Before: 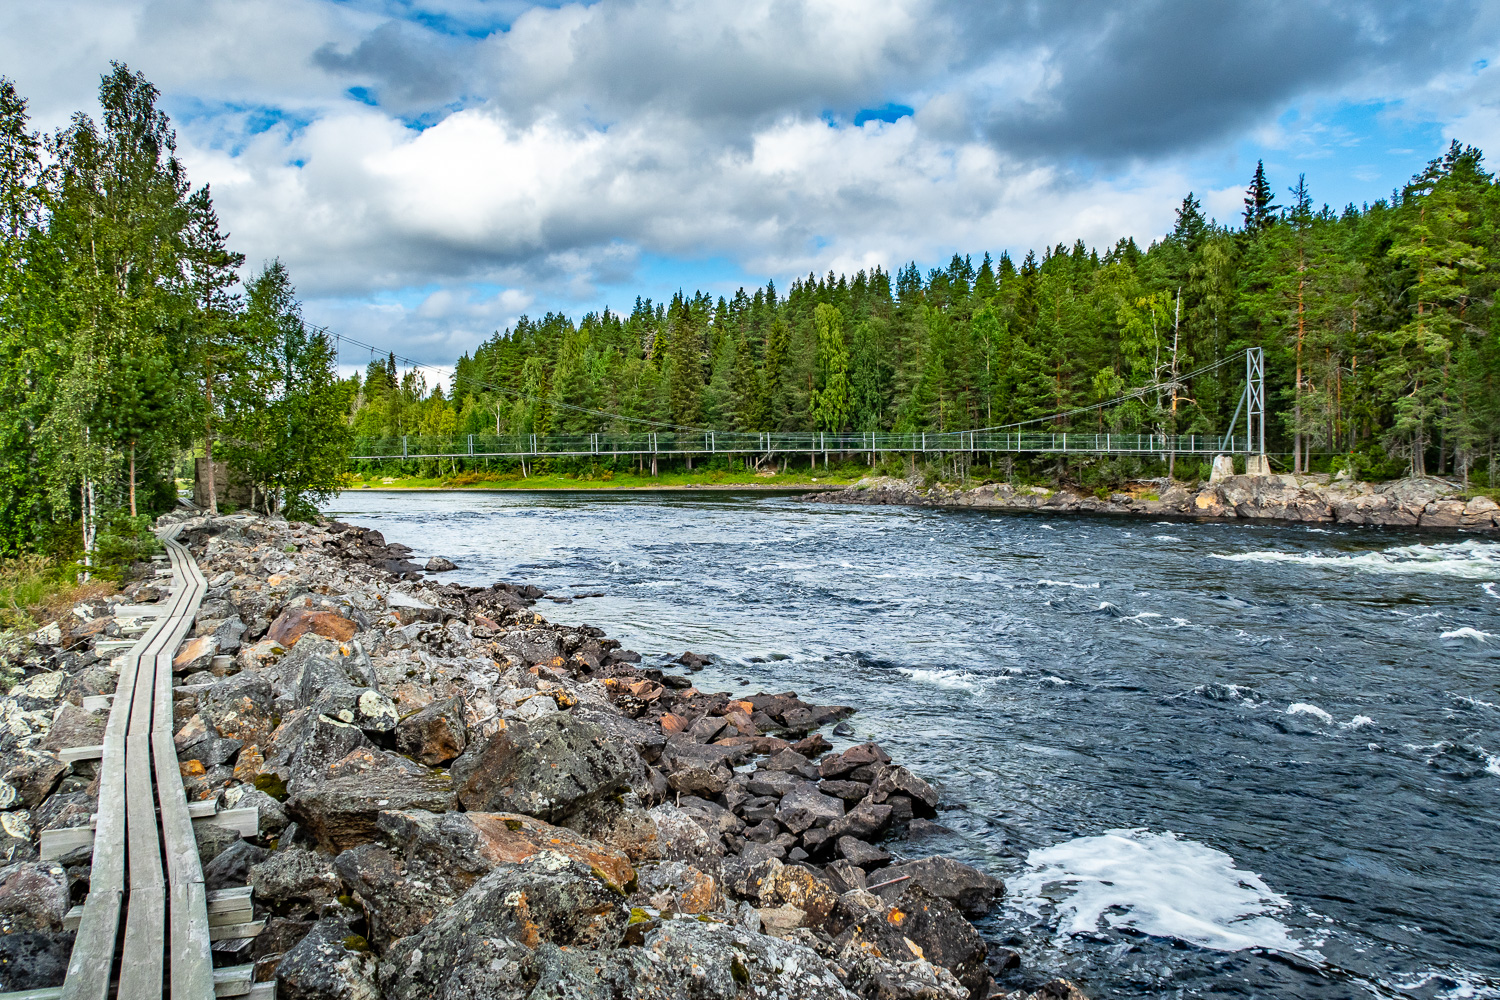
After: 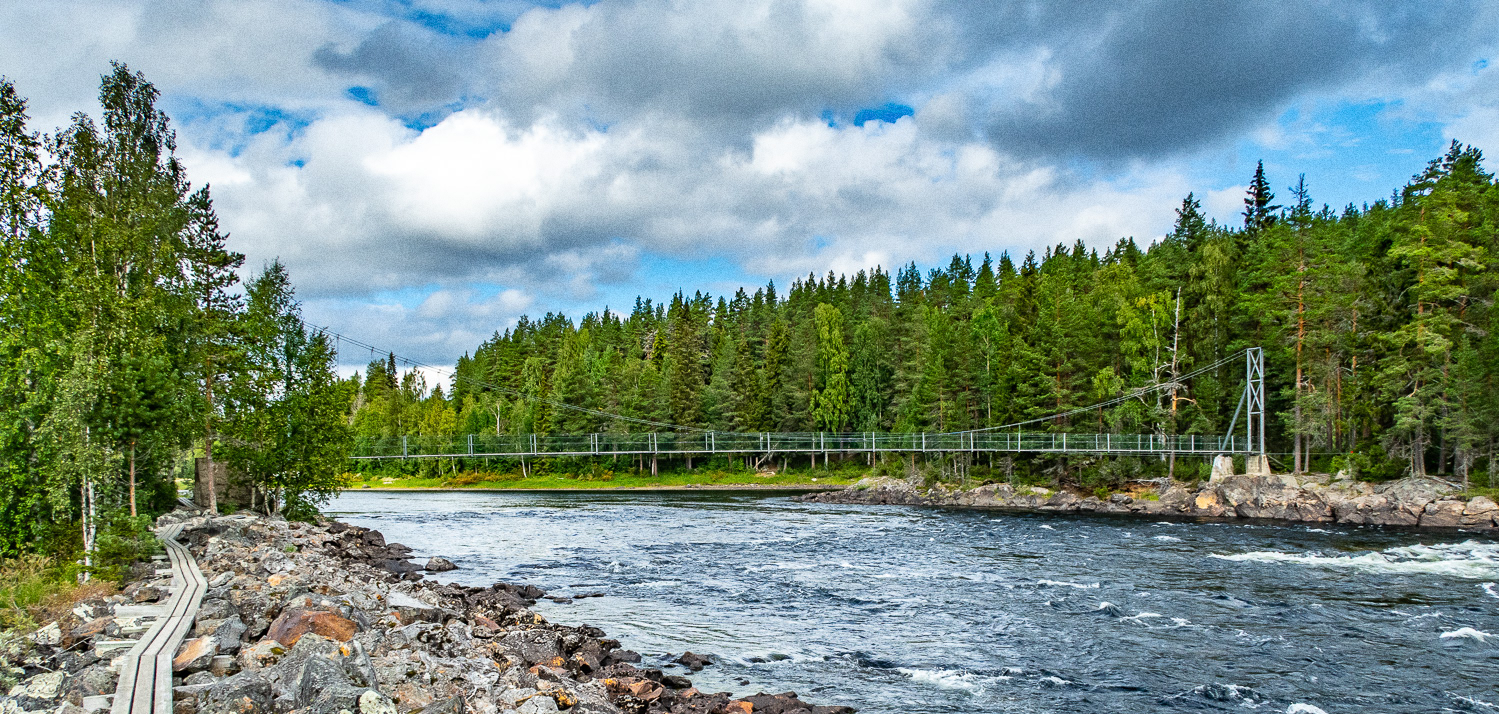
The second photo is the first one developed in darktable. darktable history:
grain: coarseness 8.68 ISO, strength 31.94%
crop: bottom 28.576%
